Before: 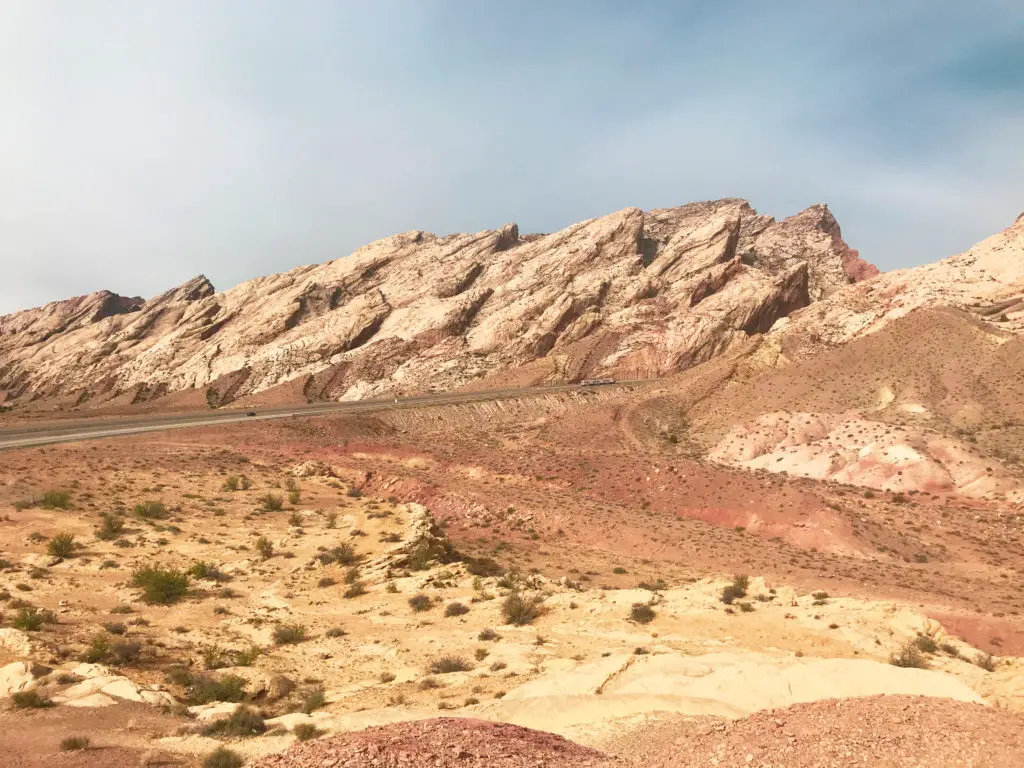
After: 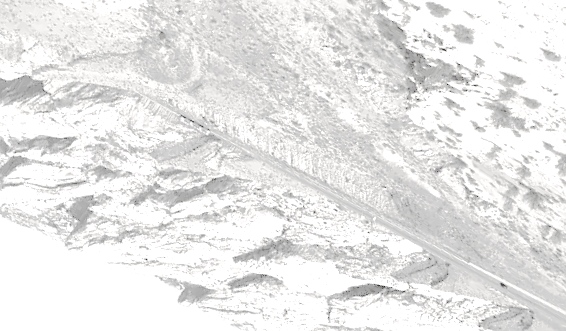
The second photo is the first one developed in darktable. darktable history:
crop and rotate: angle 147.21°, left 9.18%, top 15.578%, right 4.402%, bottom 16.994%
base curve: curves: ch0 [(0, 0.007) (0.028, 0.063) (0.121, 0.311) (0.46, 0.743) (0.859, 0.957) (1, 1)]
tone curve: curves: ch0 [(0, 0) (0.003, 0.015) (0.011, 0.019) (0.025, 0.025) (0.044, 0.039) (0.069, 0.053) (0.1, 0.076) (0.136, 0.107) (0.177, 0.143) (0.224, 0.19) (0.277, 0.253) (0.335, 0.32) (0.399, 0.412) (0.468, 0.524) (0.543, 0.668) (0.623, 0.717) (0.709, 0.769) (0.801, 0.82) (0.898, 0.865) (1, 1)], preserve colors none
local contrast: mode bilateral grid, contrast 19, coarseness 50, detail 120%, midtone range 0.2
sharpen: amount 0.21
tone equalizer: edges refinement/feathering 500, mask exposure compensation -1.57 EV, preserve details no
contrast brightness saturation: saturation -0.987
exposure: exposure 1 EV, compensate exposure bias true, compensate highlight preservation false
